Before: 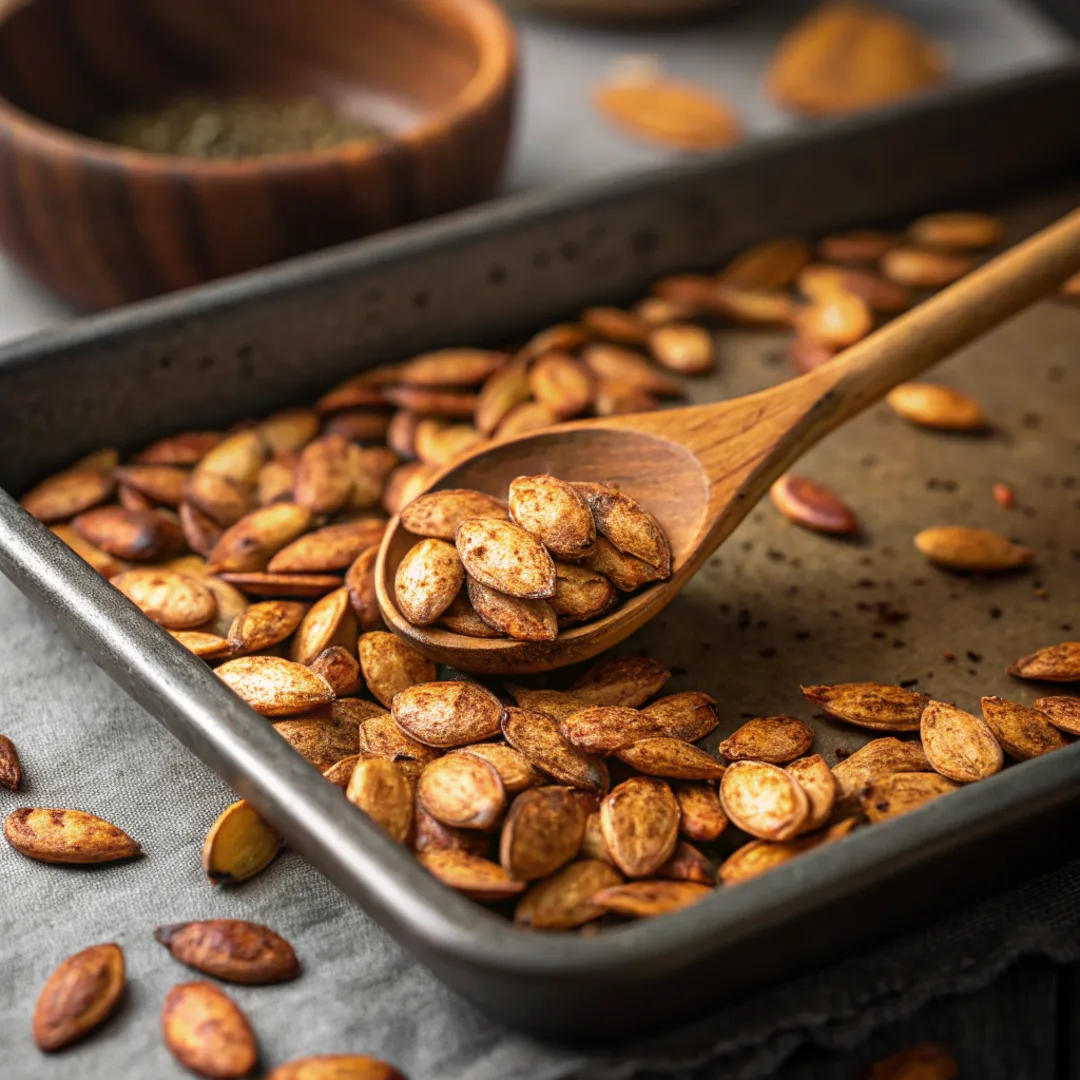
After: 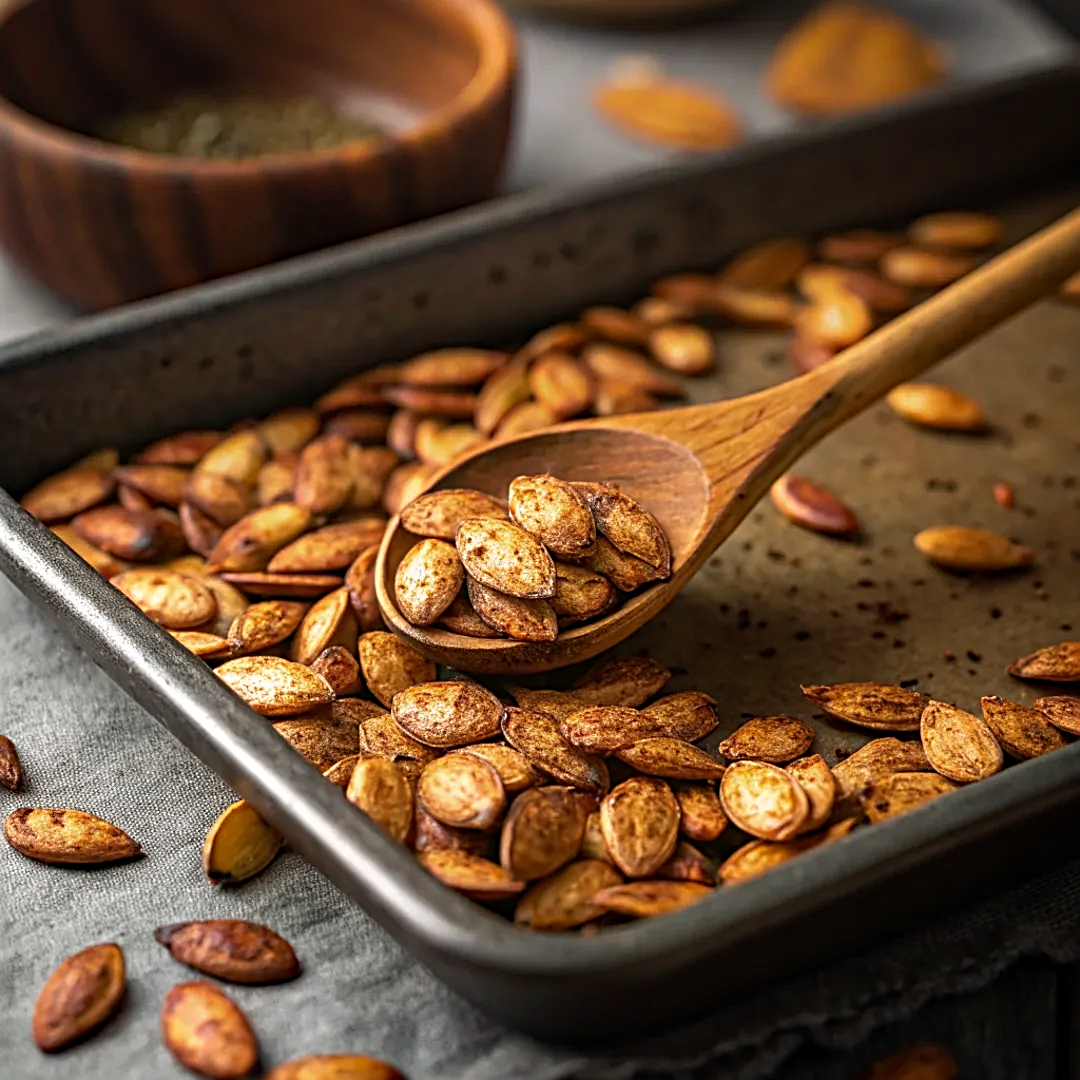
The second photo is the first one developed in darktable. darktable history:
white balance: red 1.009, blue 0.985
haze removal: compatibility mode true, adaptive false
base curve: curves: ch0 [(0, 0) (0.303, 0.277) (1, 1)]
sharpen: radius 2.543, amount 0.636
